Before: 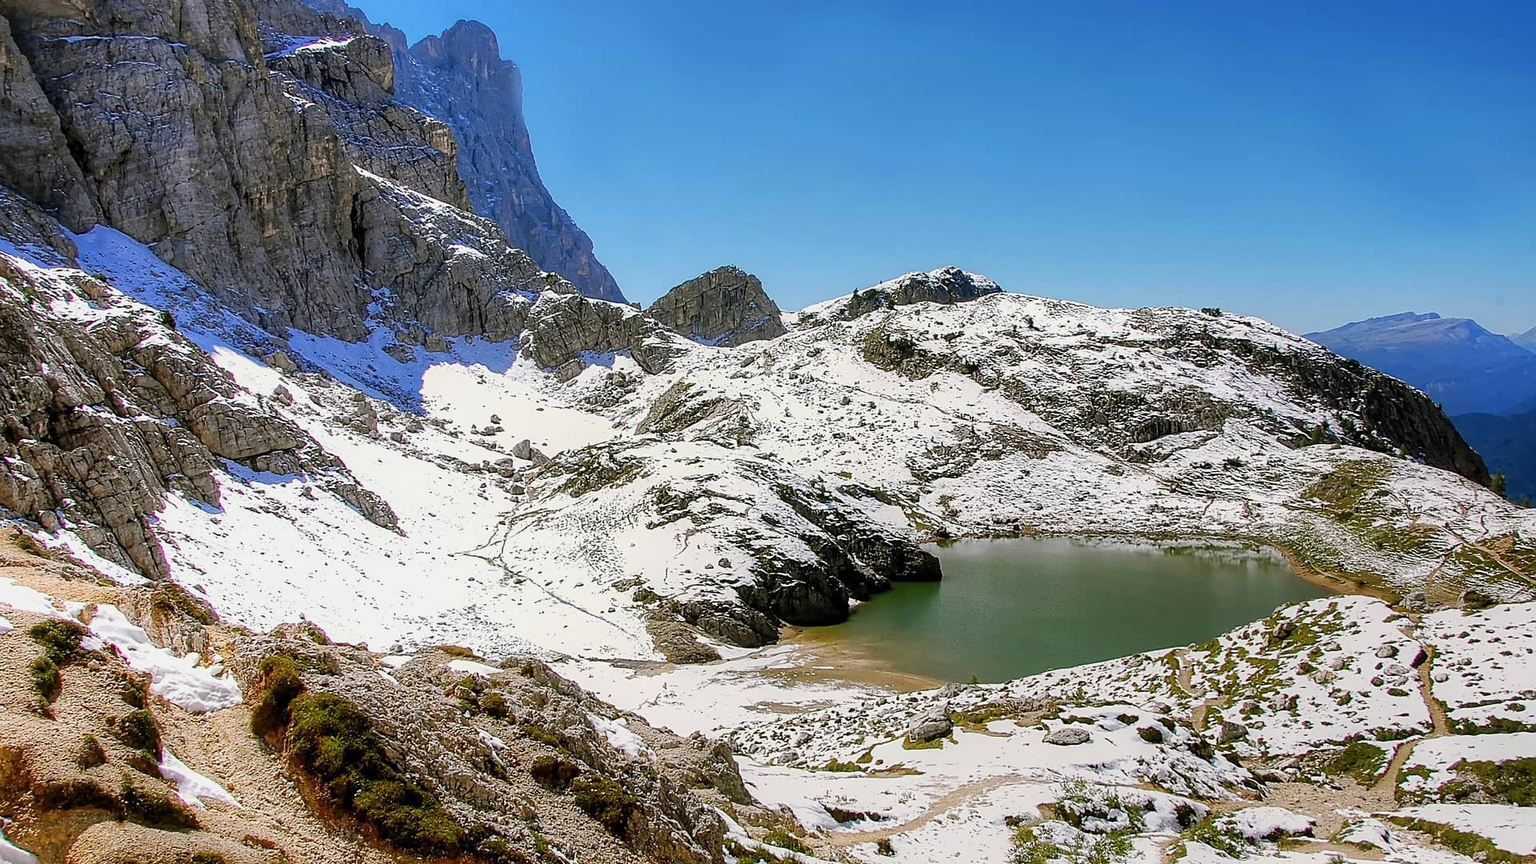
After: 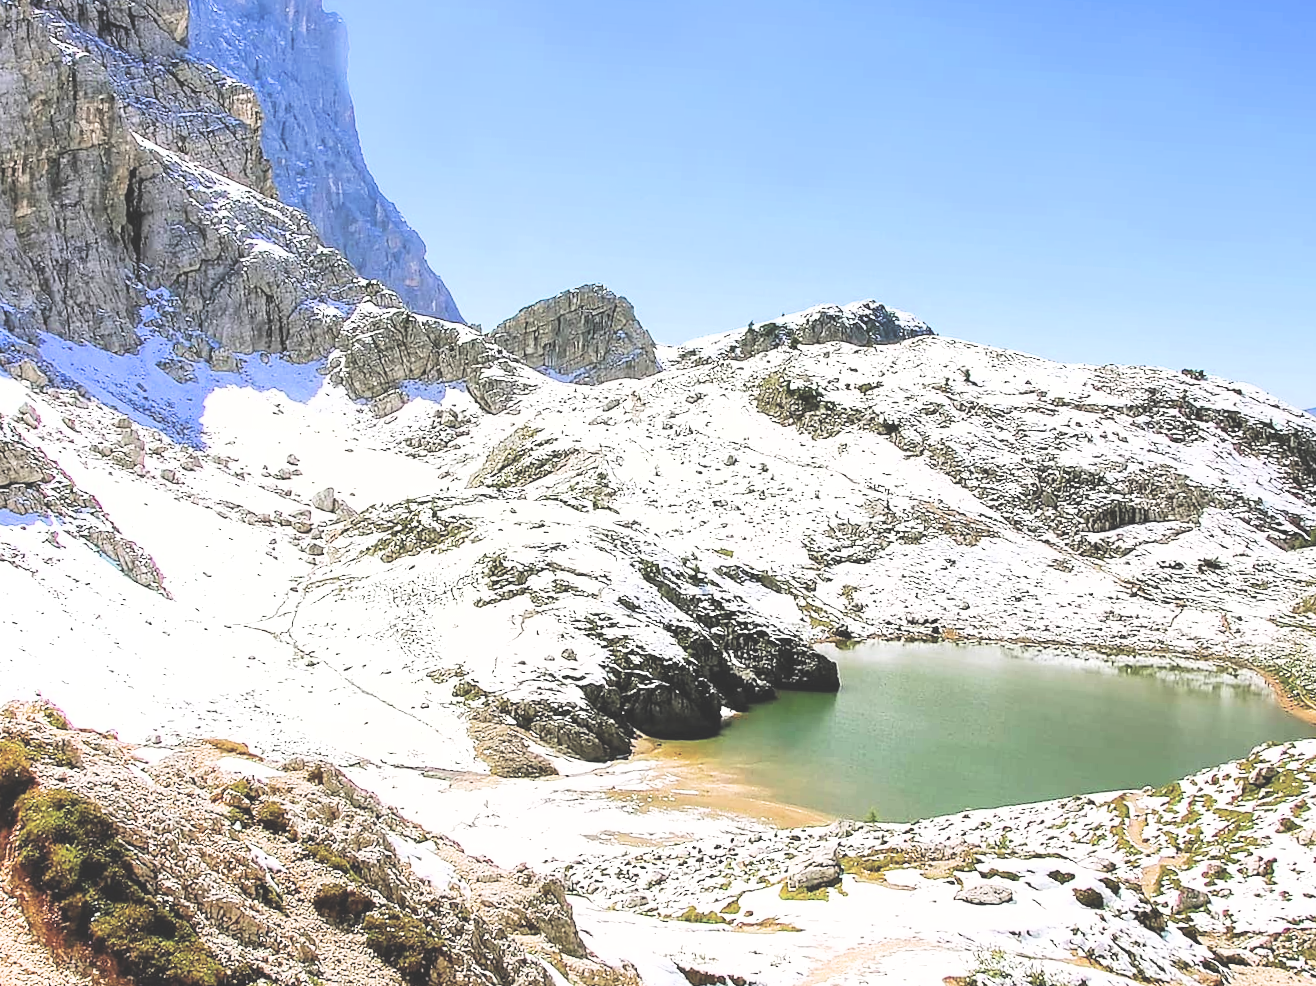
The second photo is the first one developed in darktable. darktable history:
crop and rotate: angle -3.1°, left 13.989%, top 0.021%, right 10.926%, bottom 0.025%
exposure: black level correction -0.023, exposure 1.397 EV, compensate highlight preservation false
filmic rgb: black relative exposure -16 EV, white relative exposure 6.29 EV, hardness 5.05, contrast 1.347
